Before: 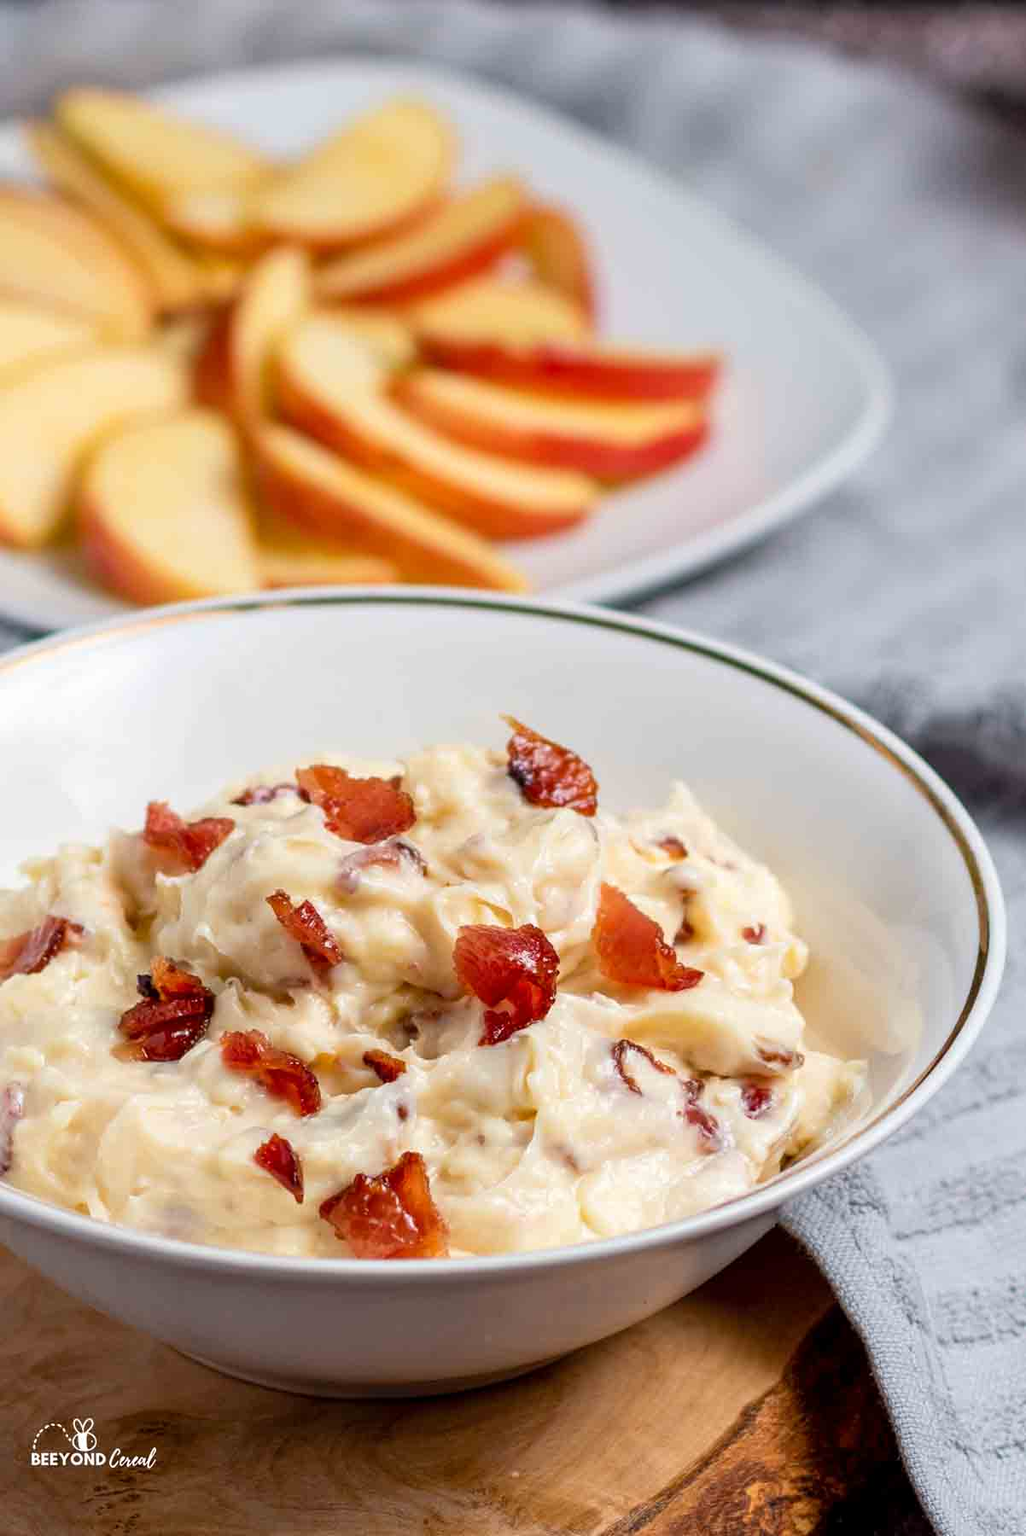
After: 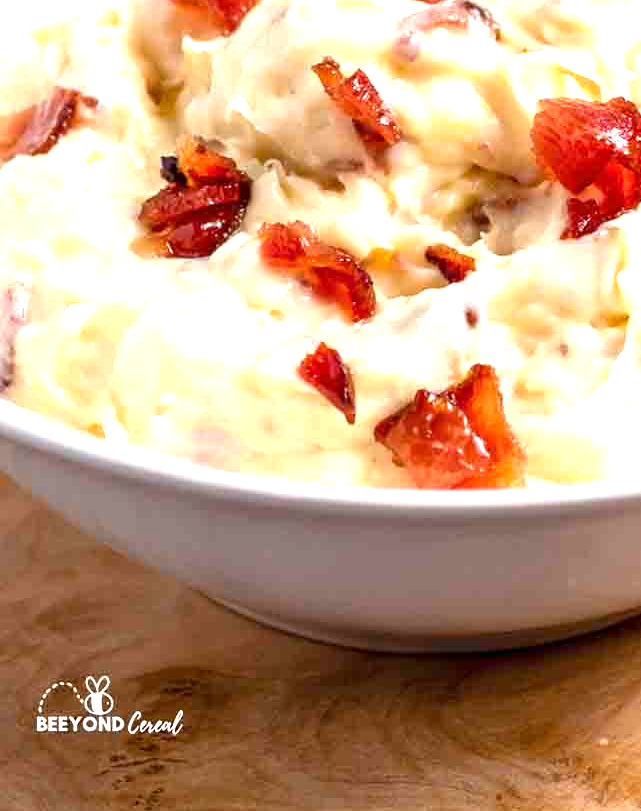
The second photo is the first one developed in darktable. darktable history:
crop and rotate: top 54.778%, right 46.61%, bottom 0.159%
exposure: exposure 1 EV, compensate highlight preservation false
